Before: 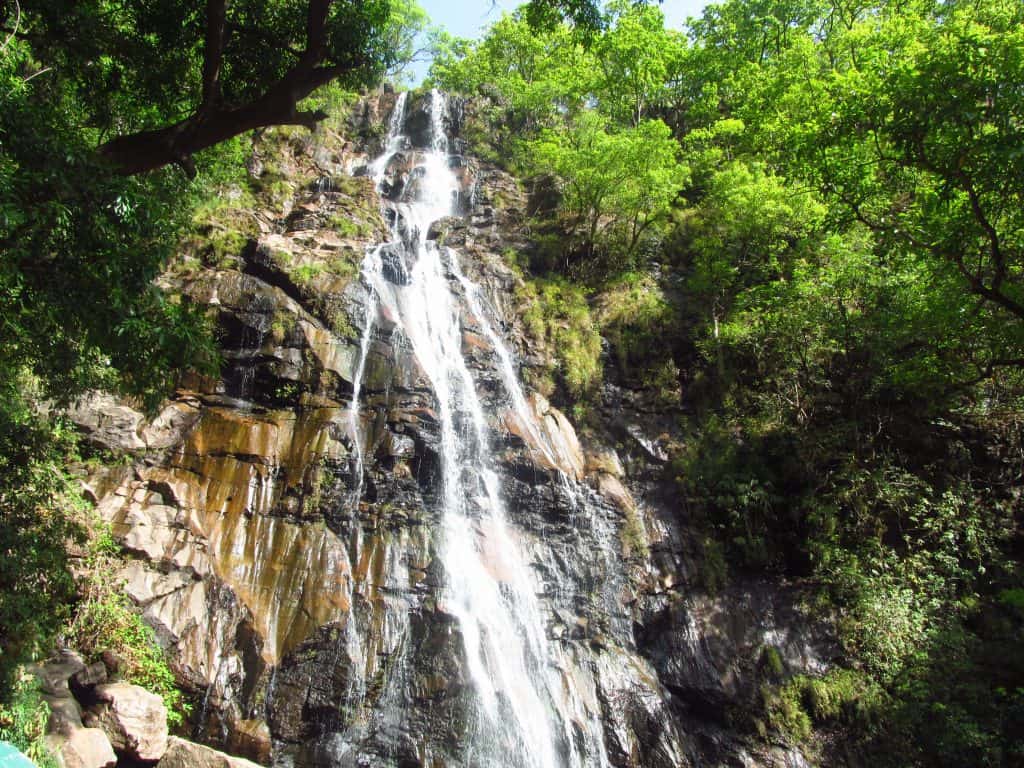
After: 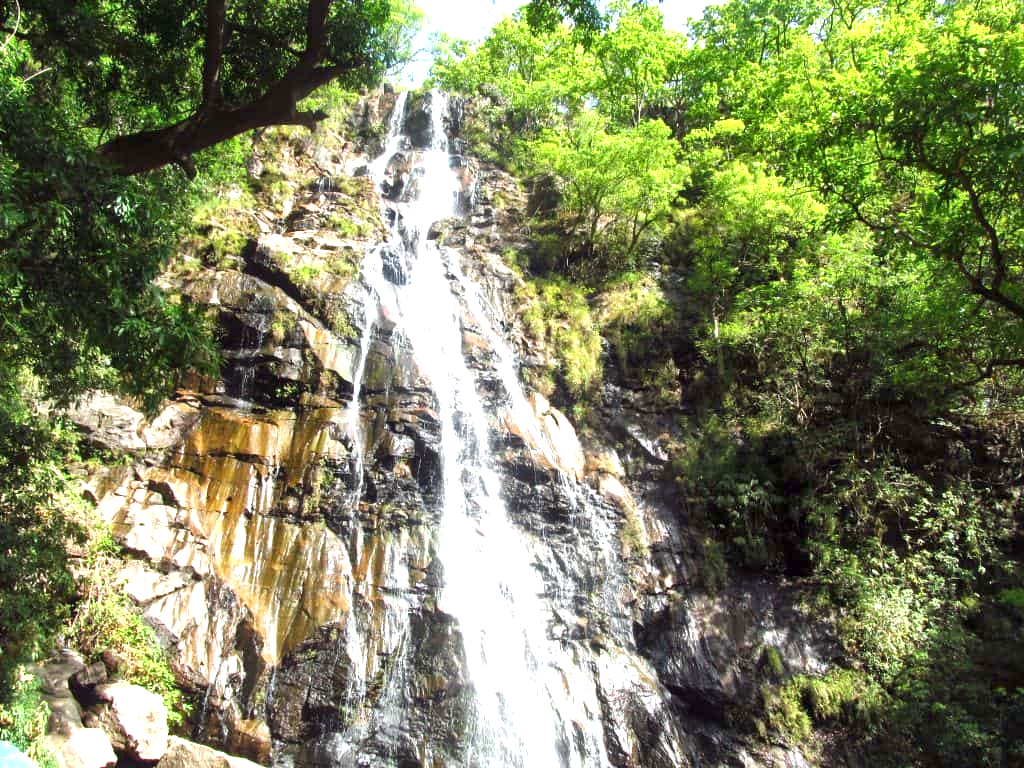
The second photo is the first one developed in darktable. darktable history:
shadows and highlights: radius 334.85, shadows 64.21, highlights 5.31, compress 87.33%, soften with gaussian
exposure: exposure 0.827 EV, compensate exposure bias true, compensate highlight preservation false
local contrast: mode bilateral grid, contrast 19, coarseness 51, detail 141%, midtone range 0.2
base curve: curves: ch0 [(0, 0) (0.472, 0.508) (1, 1)], preserve colors none
